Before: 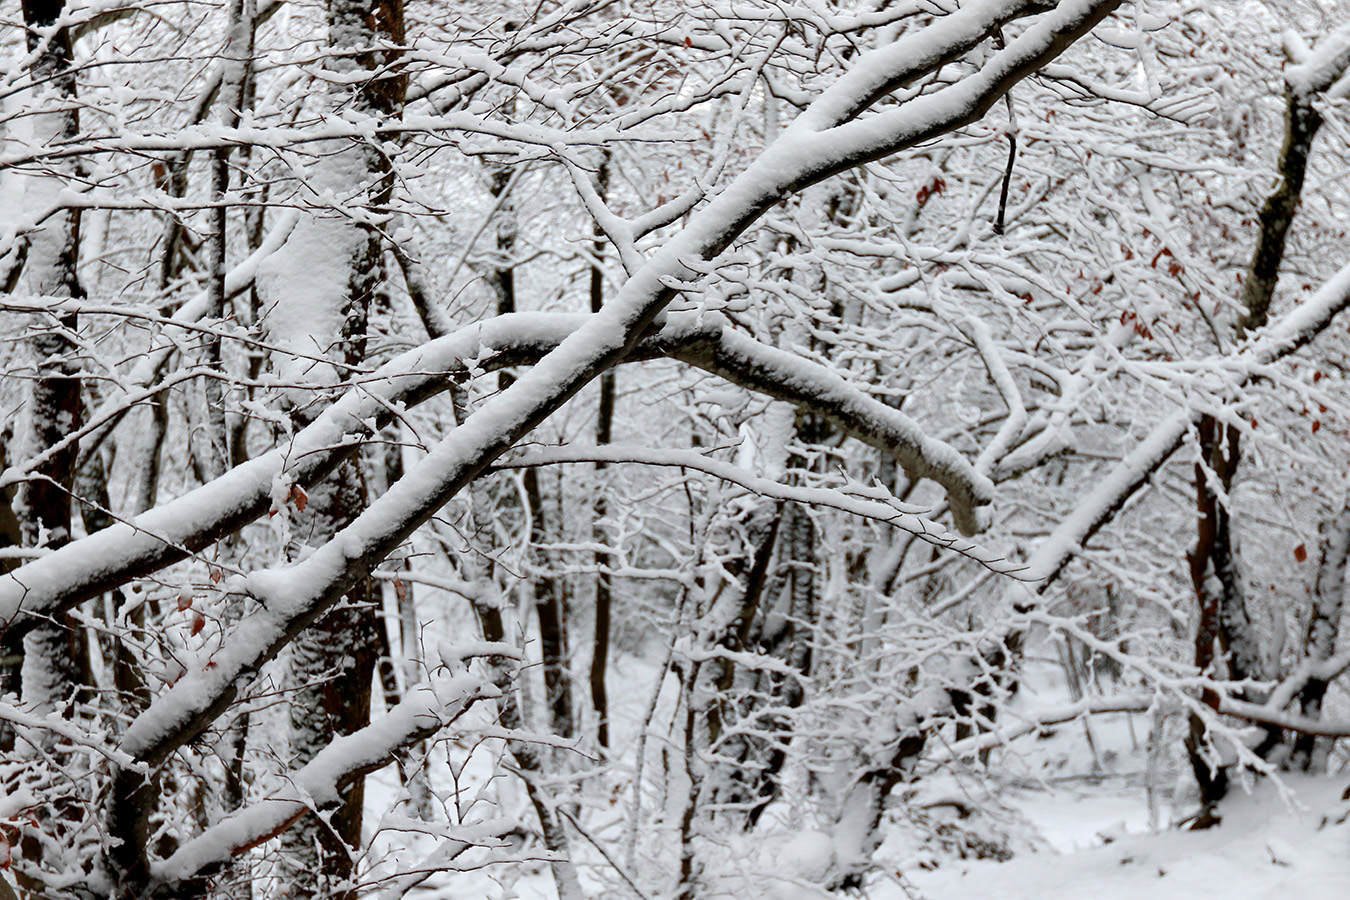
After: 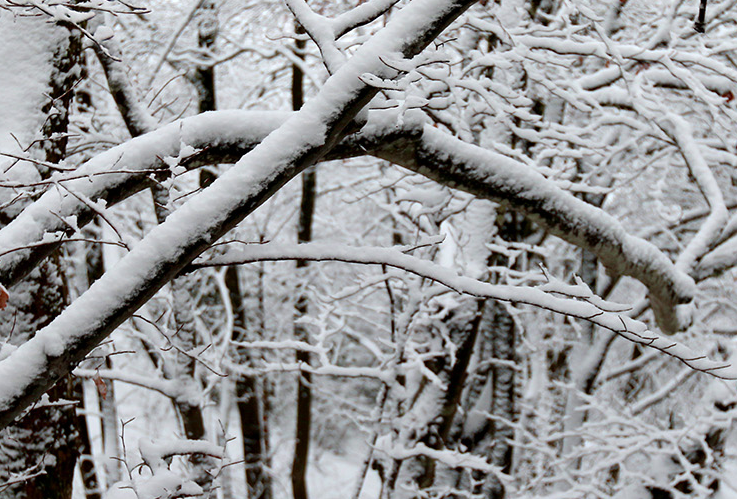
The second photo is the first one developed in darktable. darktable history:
crop and rotate: left 22.222%, top 22.451%, right 23.116%, bottom 22.005%
